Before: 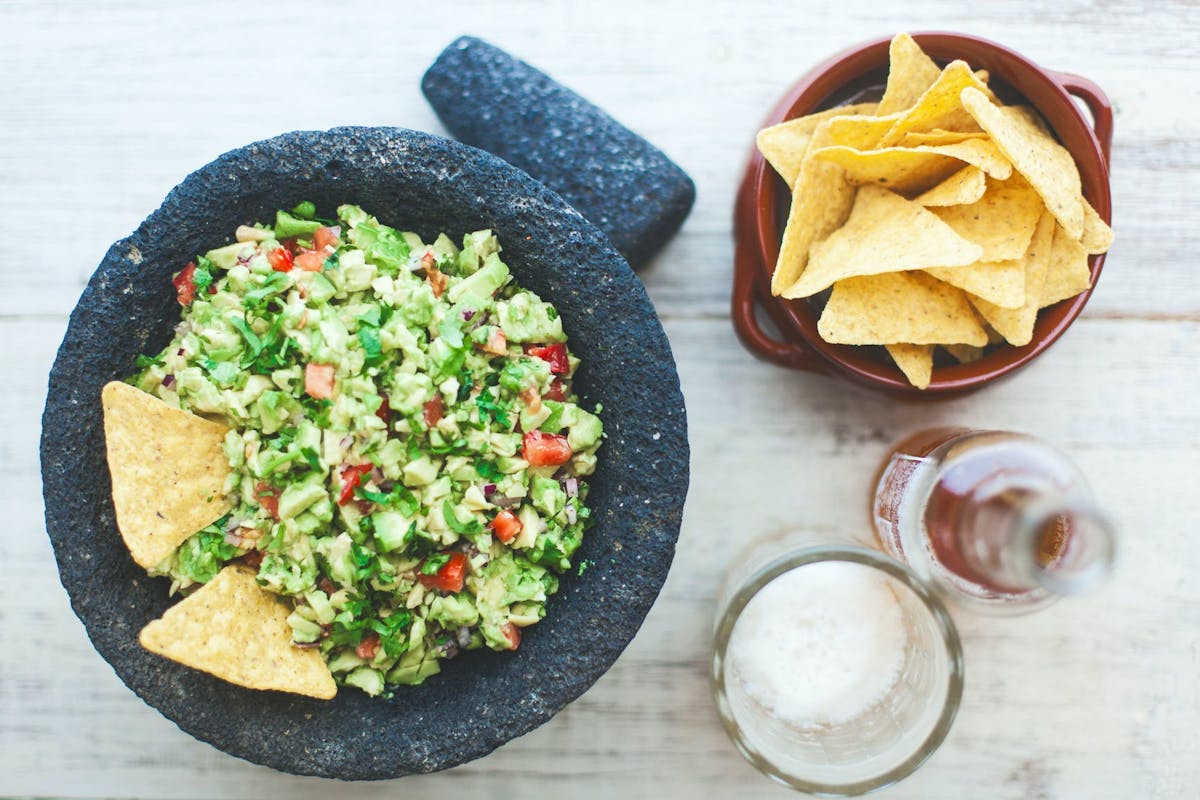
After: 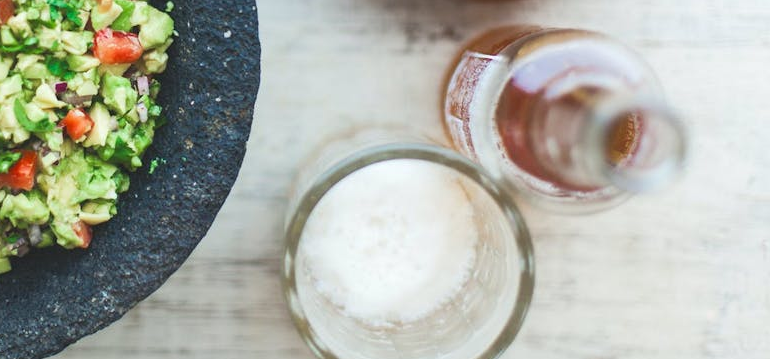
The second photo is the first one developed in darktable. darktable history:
crop and rotate: left 35.758%, top 50.288%, bottom 4.817%
